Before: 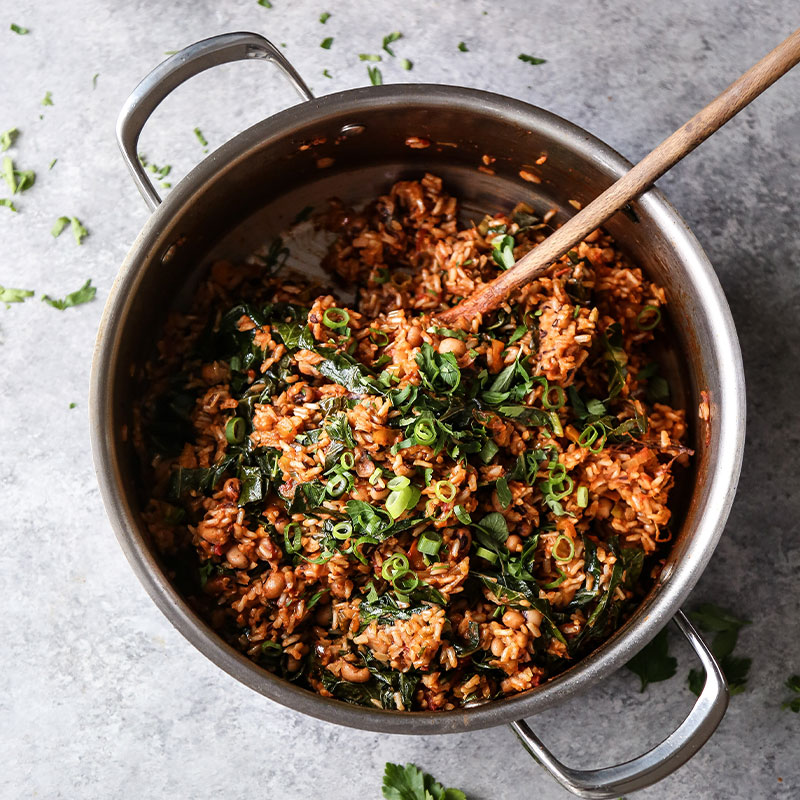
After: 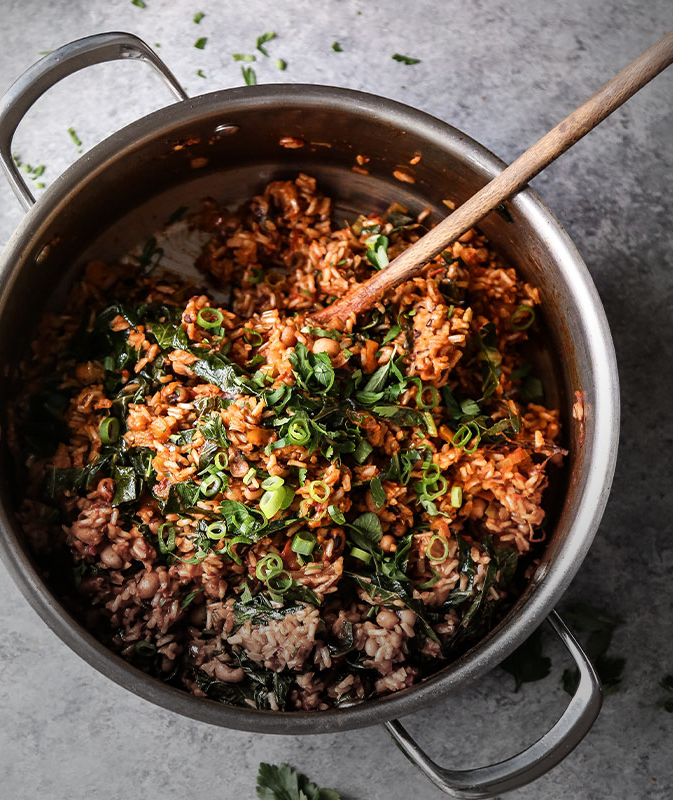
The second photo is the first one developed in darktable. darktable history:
vignetting: fall-off start 69.06%, fall-off radius 30.33%, center (-0.056, -0.359), width/height ratio 0.991, shape 0.853
crop: left 15.844%
